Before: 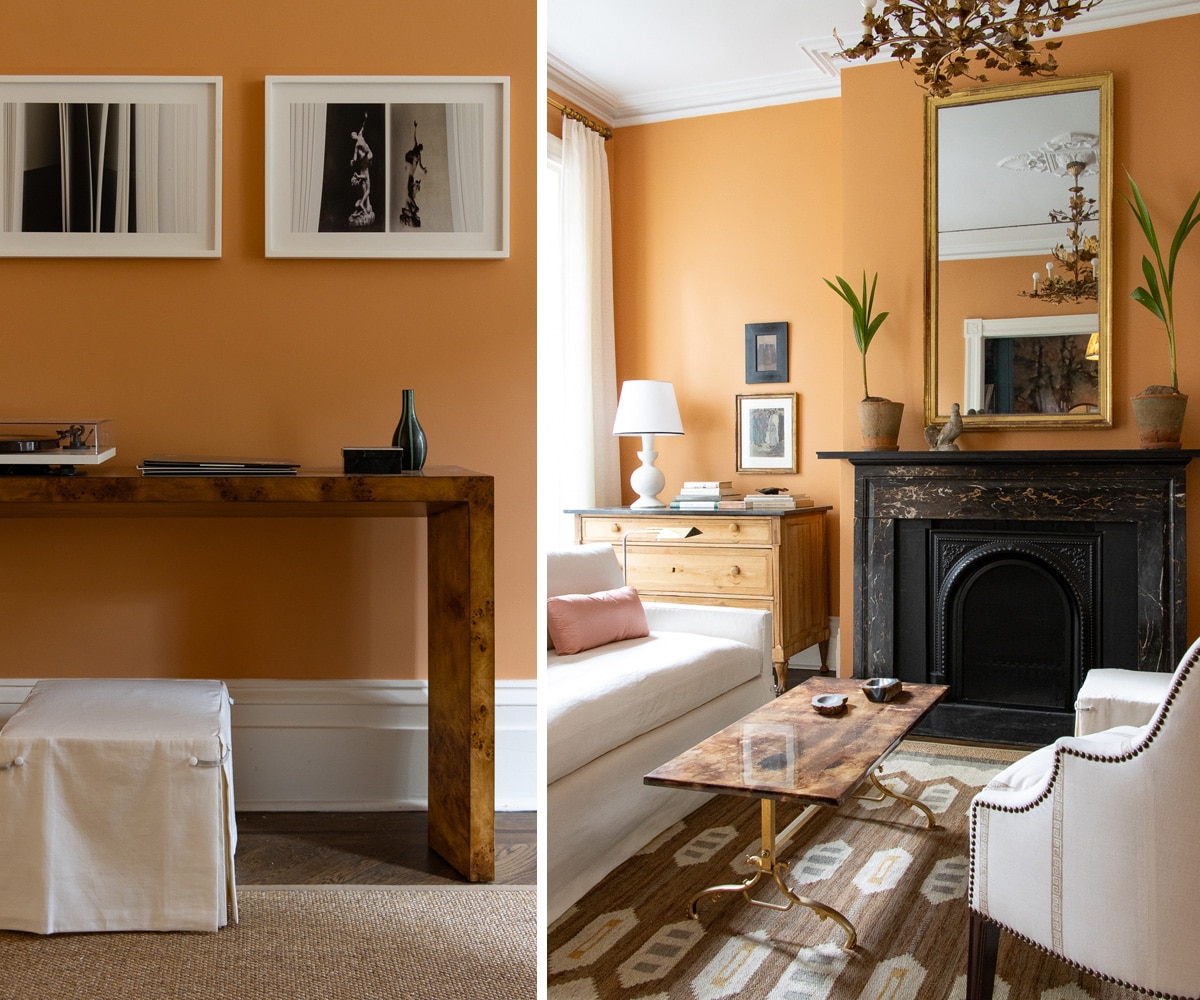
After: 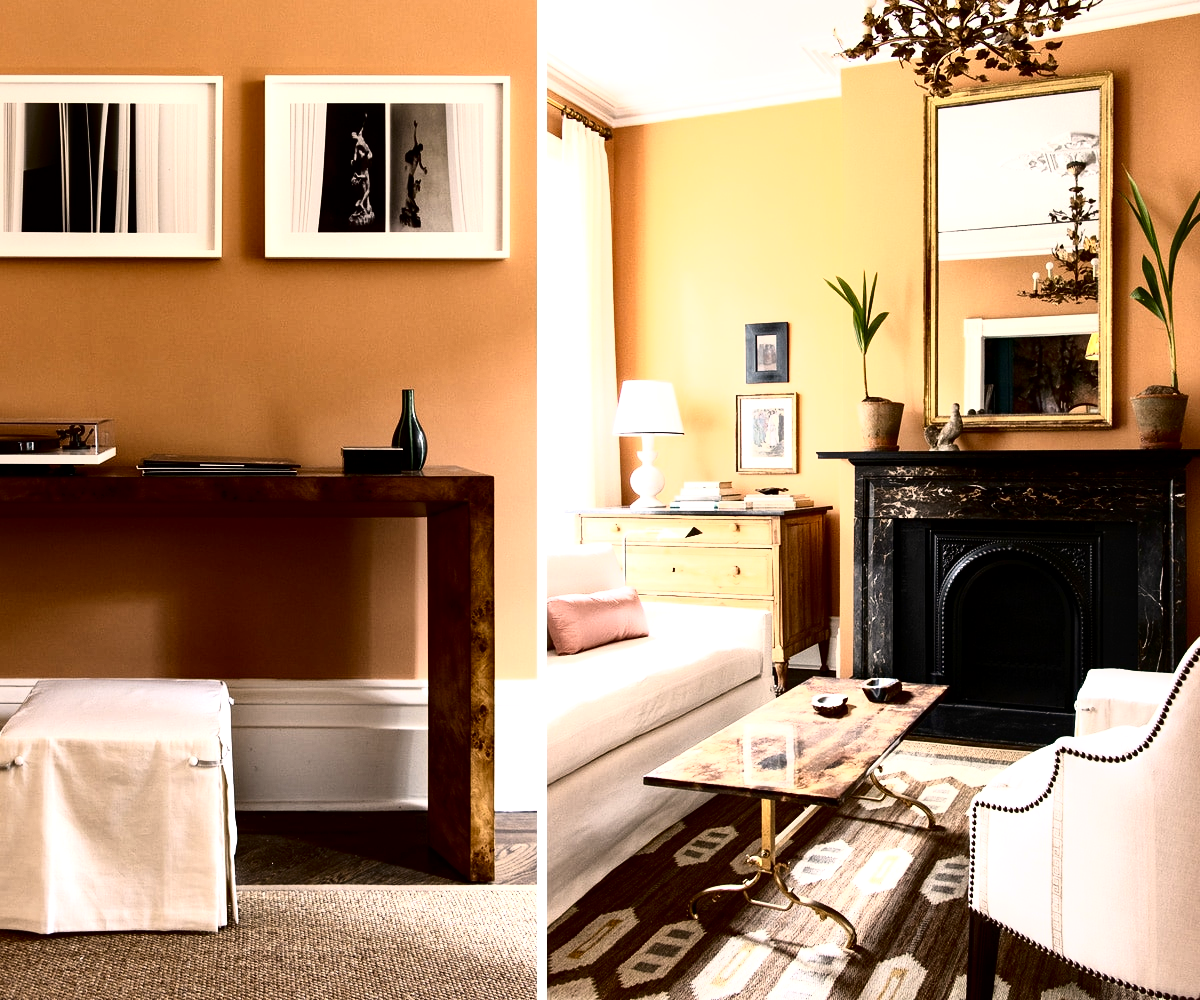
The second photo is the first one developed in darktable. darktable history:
color correction: highlights a* 6, highlights b* 4.79
tone equalizer: -8 EV -0.382 EV, -7 EV -0.361 EV, -6 EV -0.338 EV, -5 EV -0.246 EV, -3 EV 0.232 EV, -2 EV 0.362 EV, -1 EV 0.387 EV, +0 EV 0.437 EV
local contrast: mode bilateral grid, contrast 26, coarseness 59, detail 152%, midtone range 0.2
tone curve: curves: ch0 [(0, 0) (0.003, 0.003) (0.011, 0.006) (0.025, 0.012) (0.044, 0.02) (0.069, 0.023) (0.1, 0.029) (0.136, 0.037) (0.177, 0.058) (0.224, 0.084) (0.277, 0.137) (0.335, 0.209) (0.399, 0.336) (0.468, 0.478) (0.543, 0.63) (0.623, 0.789) (0.709, 0.903) (0.801, 0.967) (0.898, 0.987) (1, 1)], color space Lab, independent channels, preserve colors none
